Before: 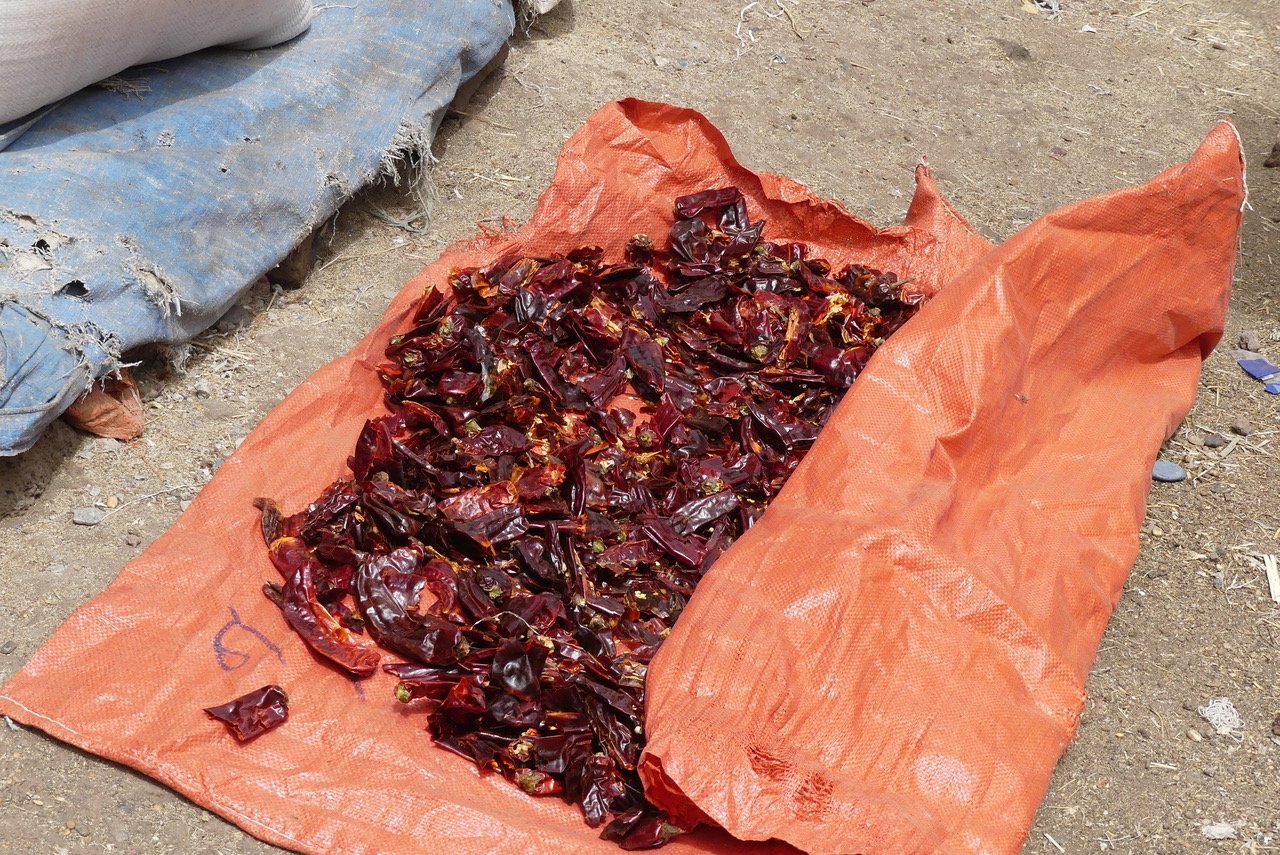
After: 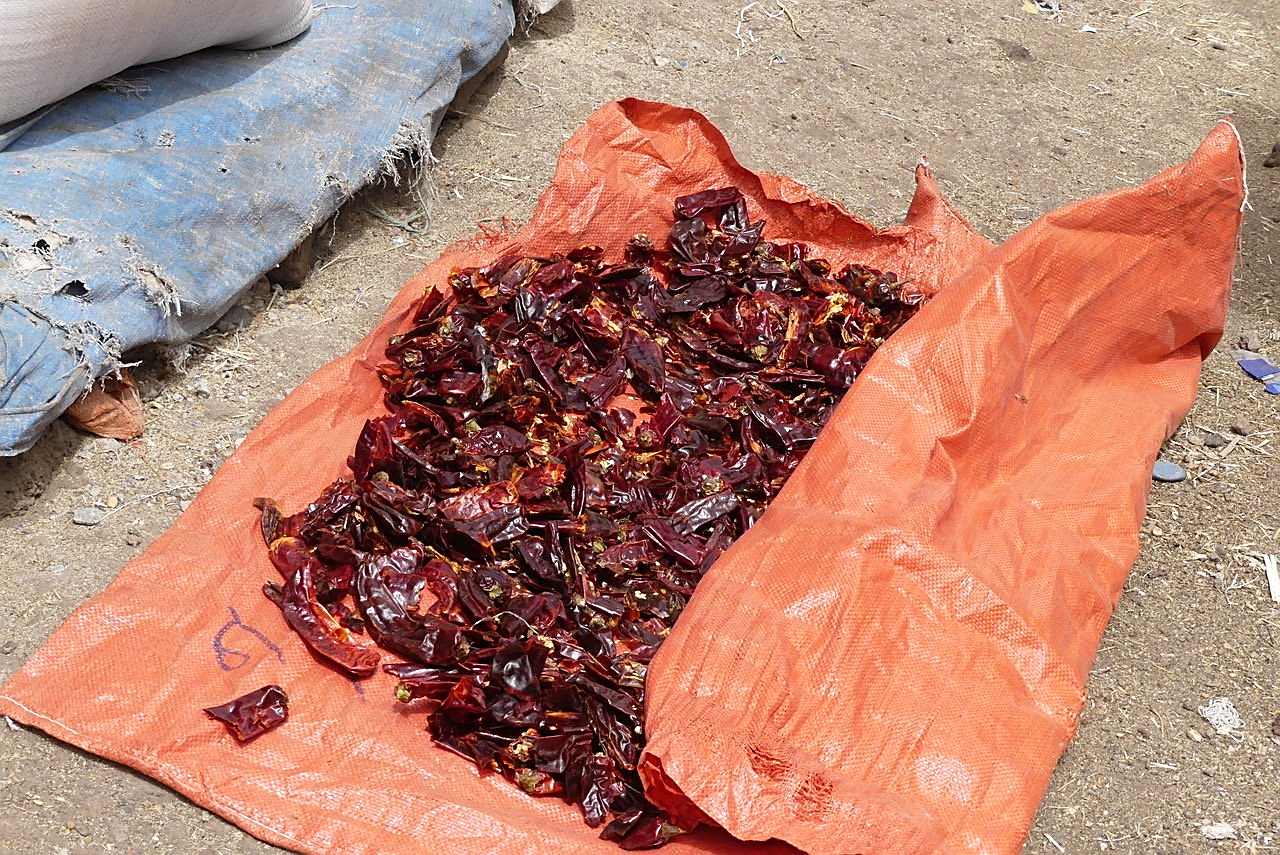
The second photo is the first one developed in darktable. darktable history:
sharpen: amount 0.497
exposure: exposure 0.127 EV, compensate highlight preservation false
